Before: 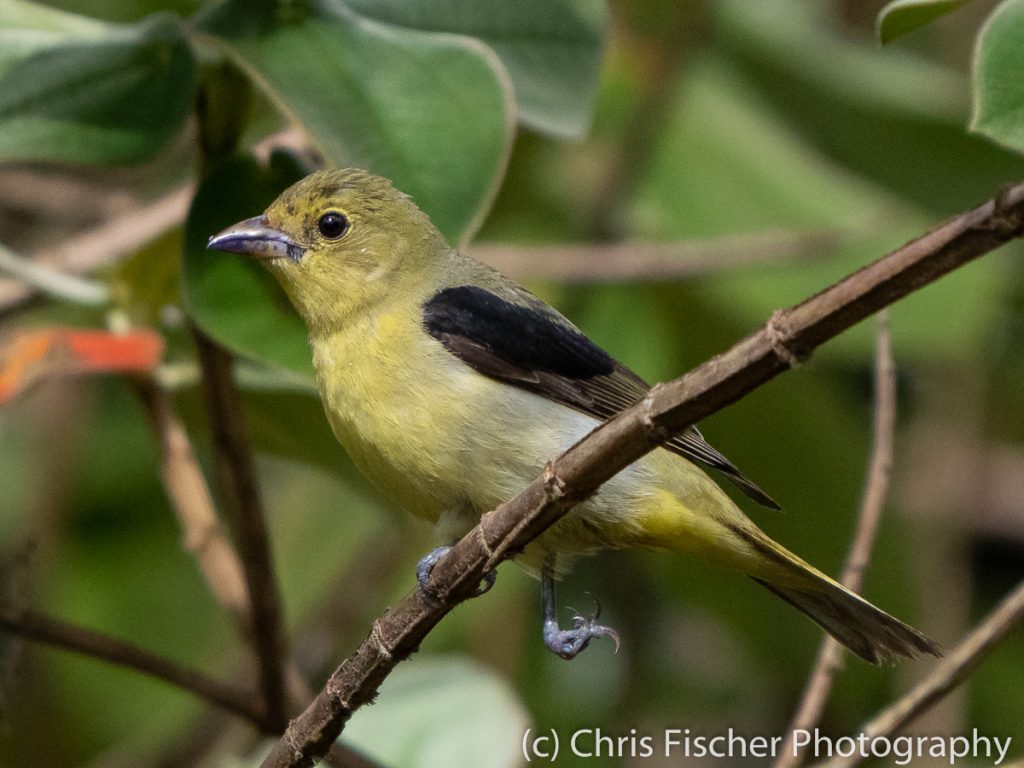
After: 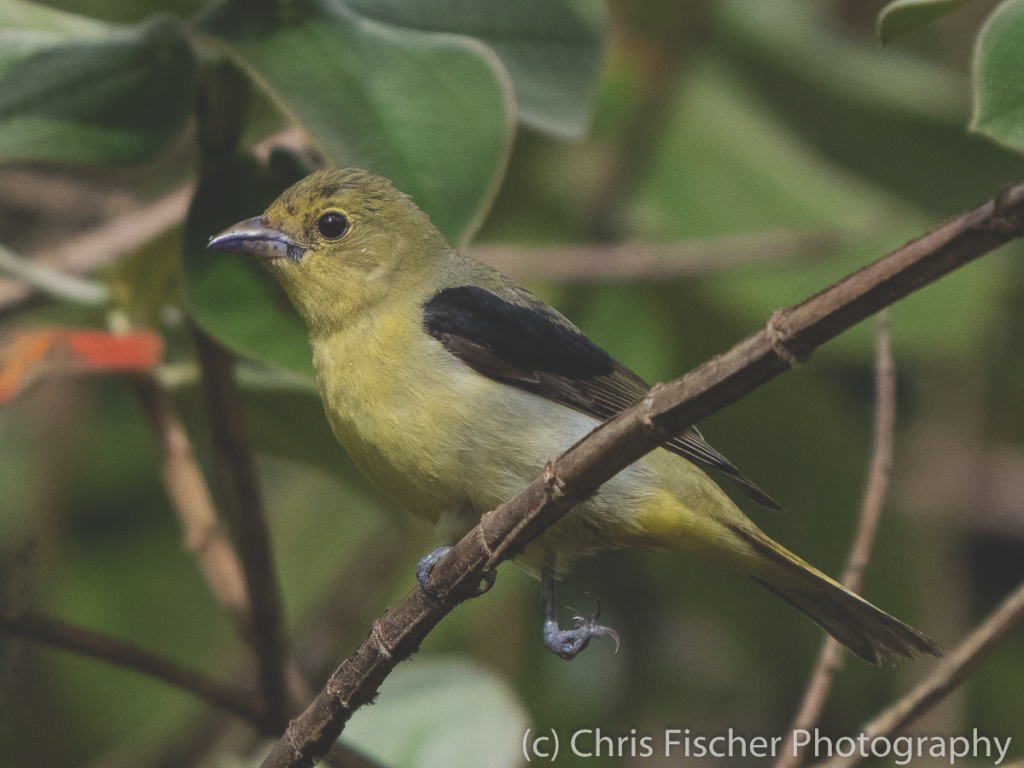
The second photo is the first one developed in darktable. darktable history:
exposure: black level correction -0.035, exposure -0.496 EV, compensate highlight preservation false
